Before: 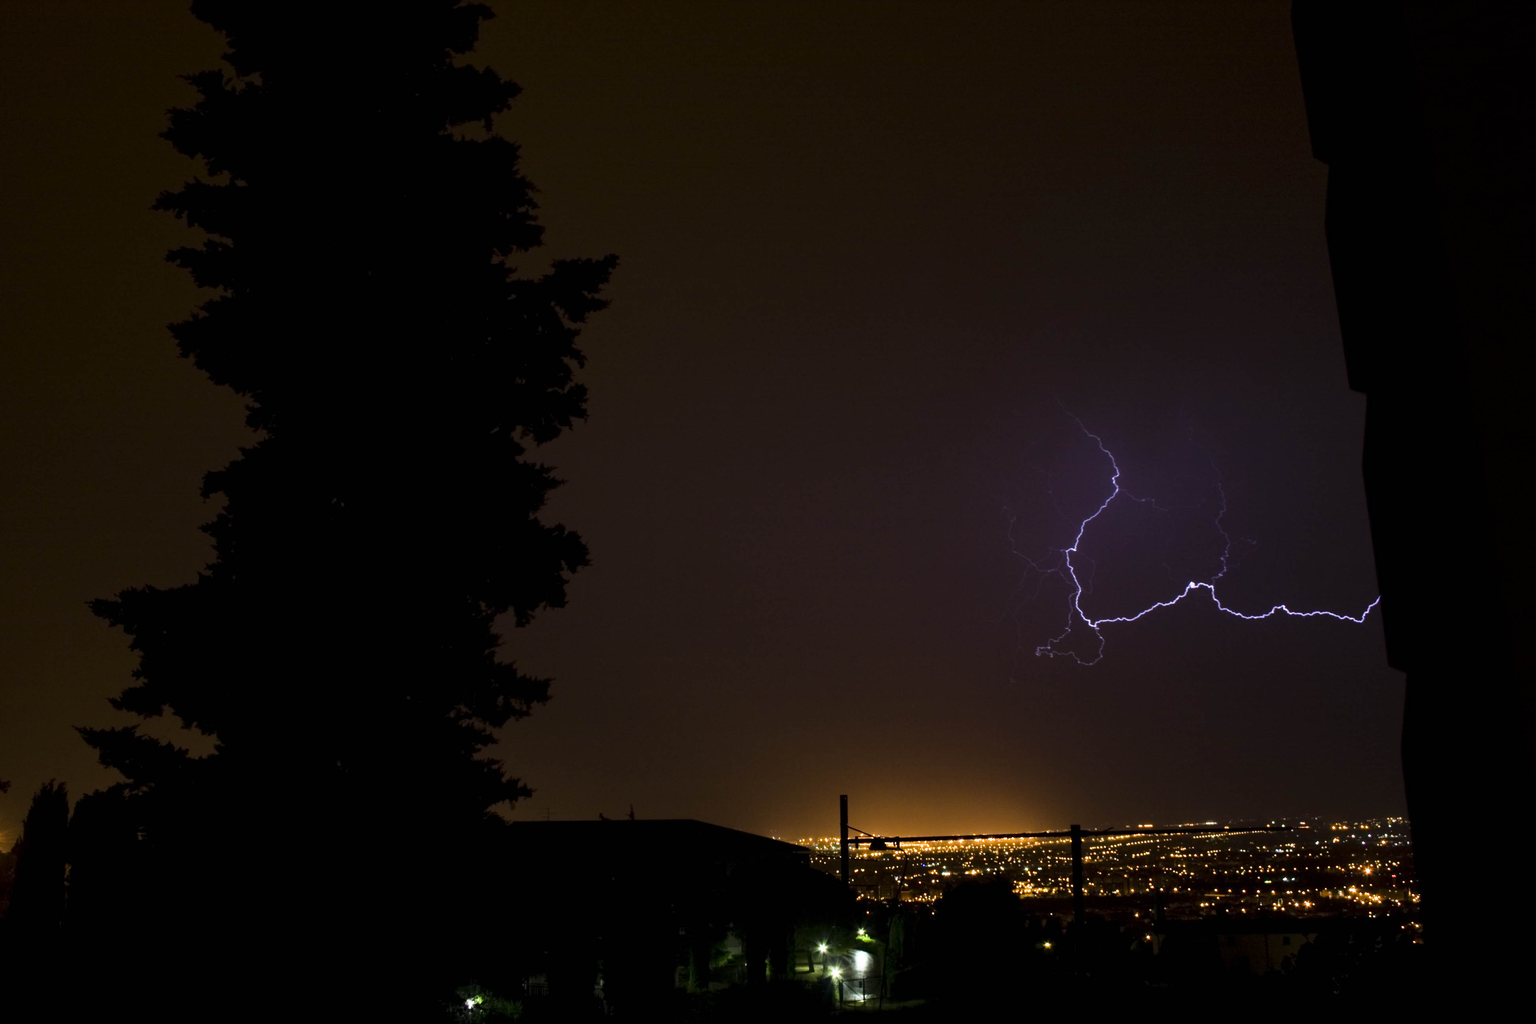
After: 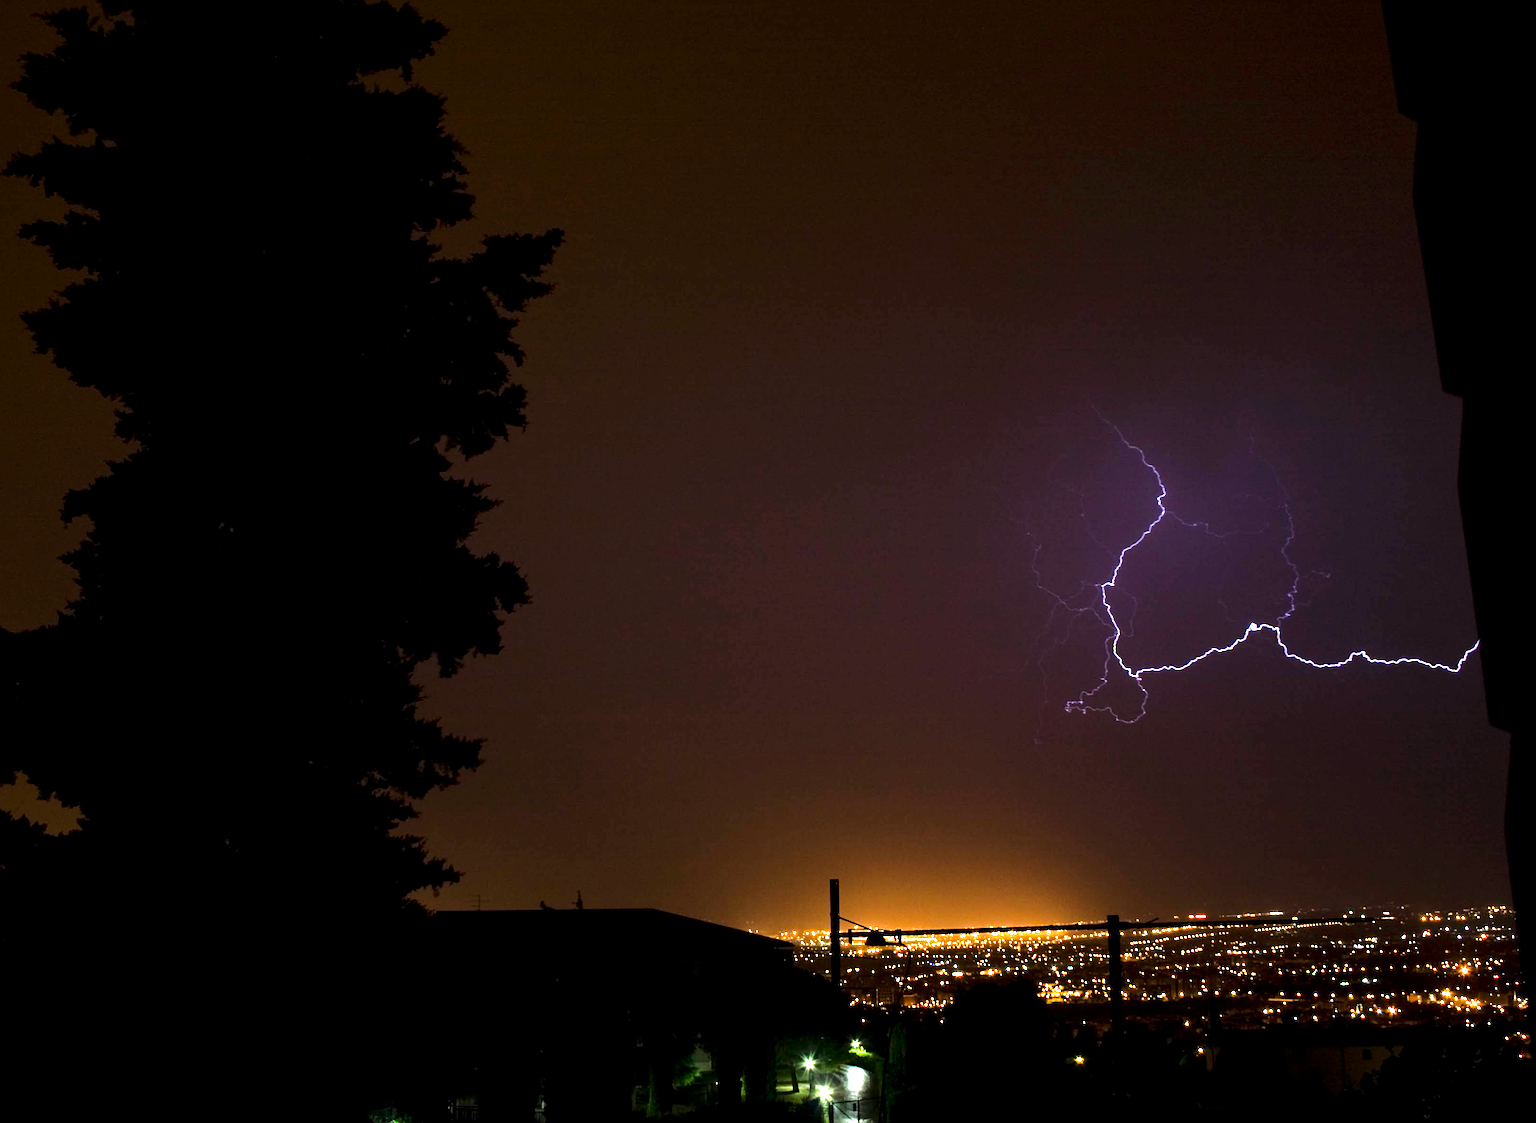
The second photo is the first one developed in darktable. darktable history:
exposure: exposure 1.001 EV, compensate exposure bias true, compensate highlight preservation false
crop: left 9.779%, top 6.274%, right 7.067%, bottom 2.46%
sharpen: on, module defaults
